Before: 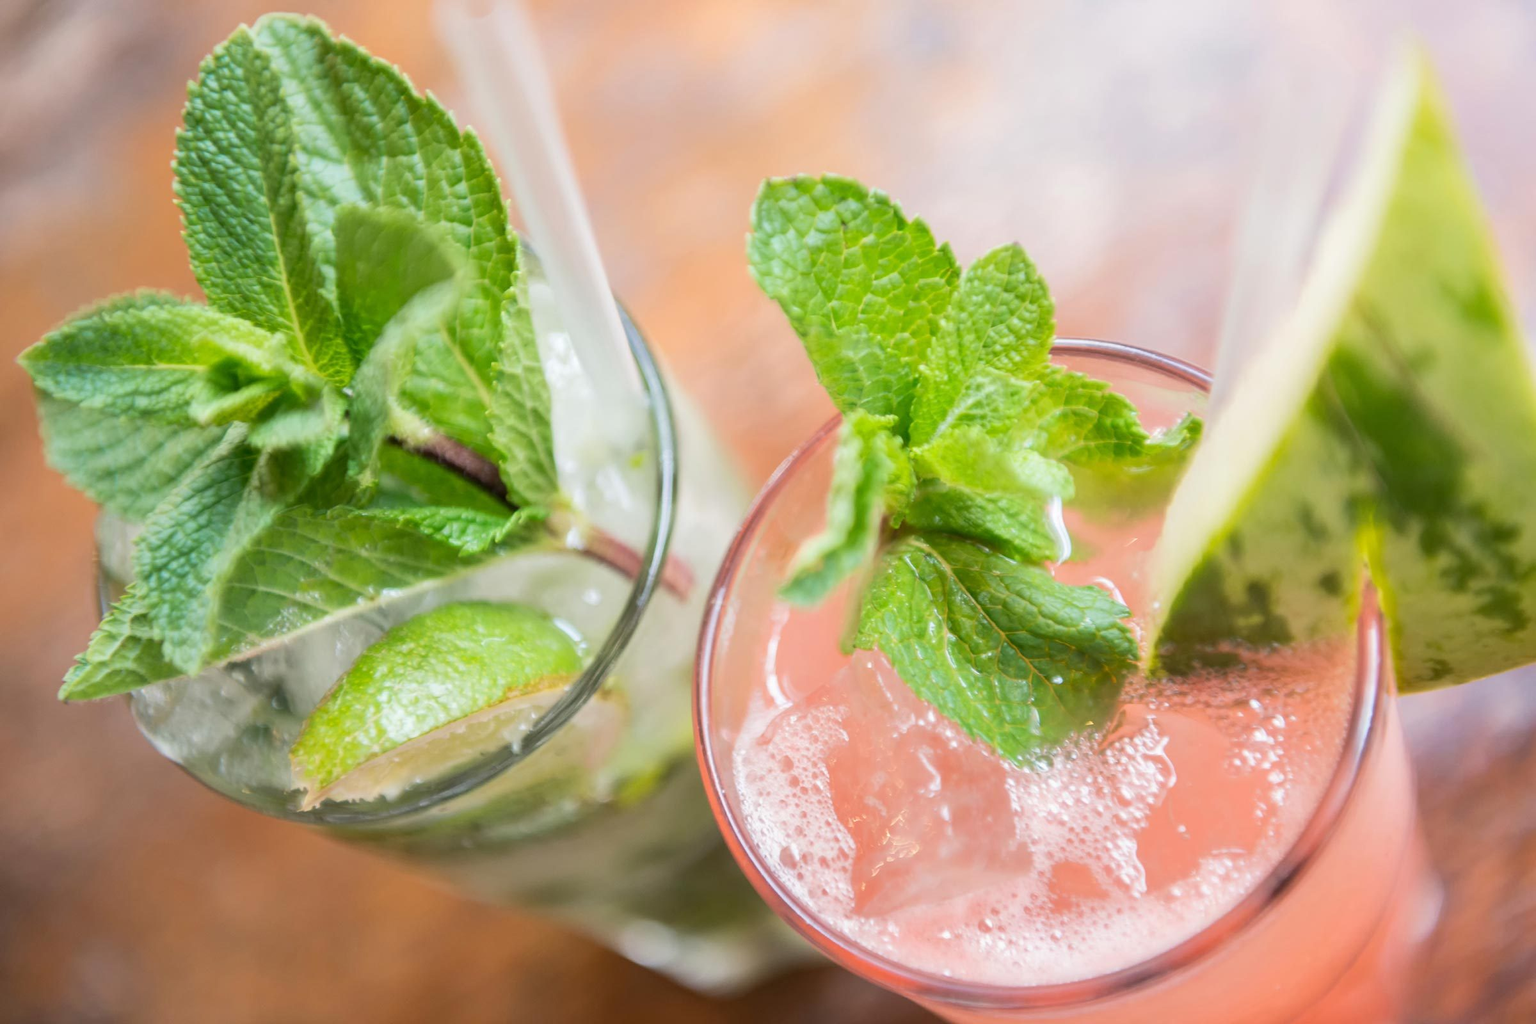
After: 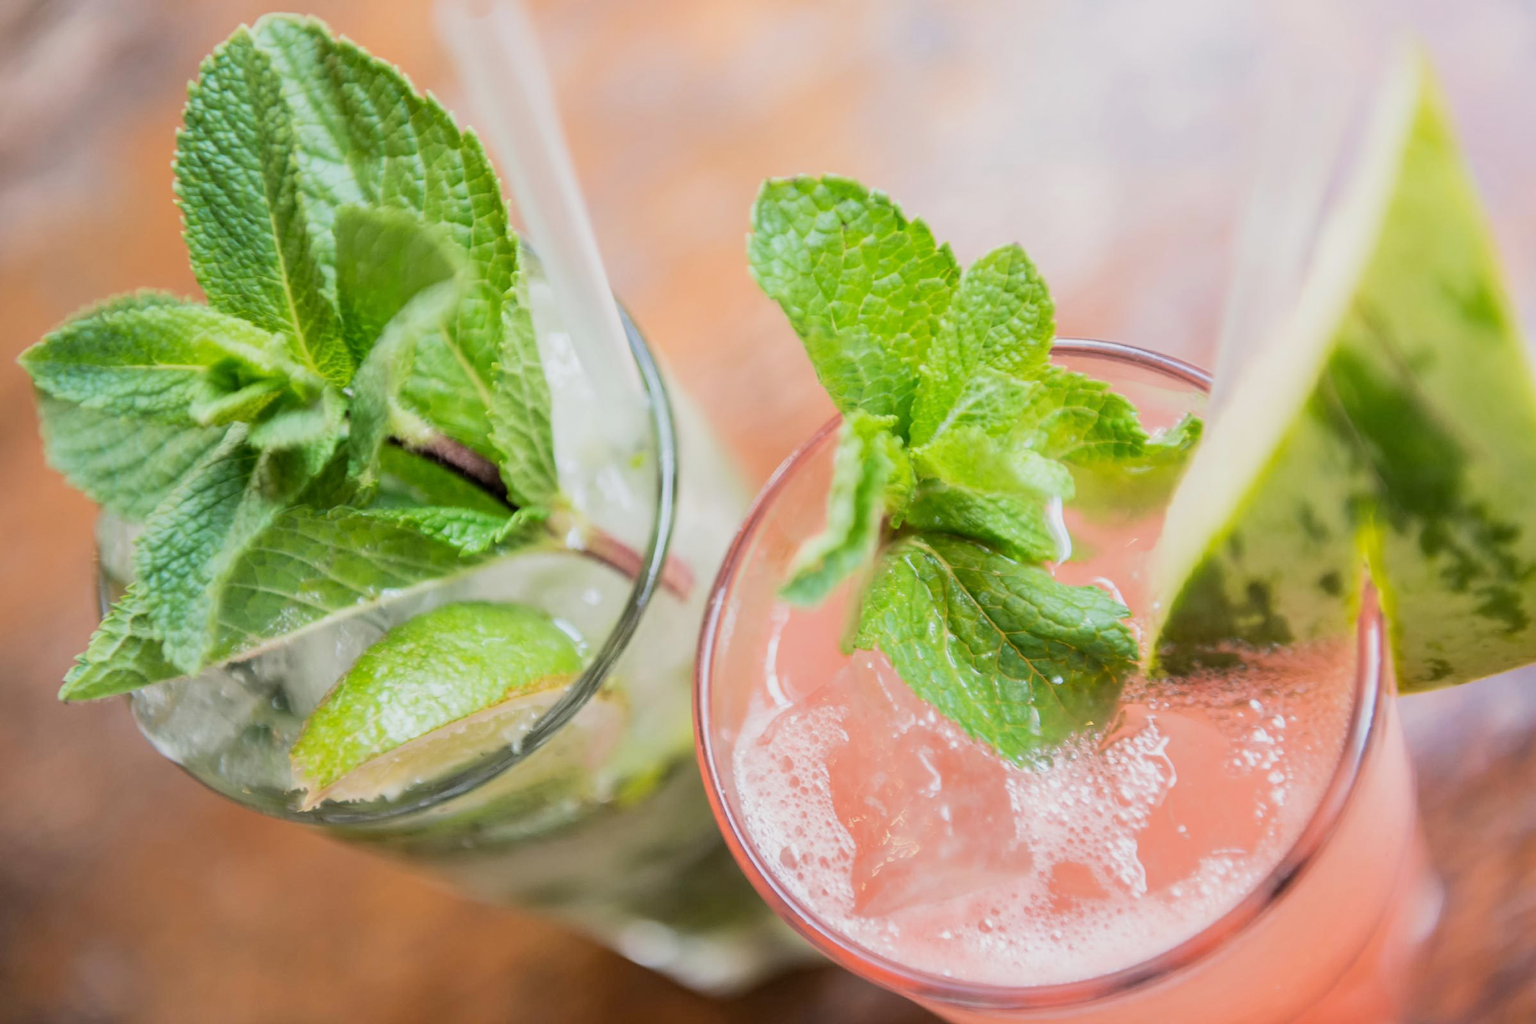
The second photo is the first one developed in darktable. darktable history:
filmic rgb: middle gray luminance 9.45%, black relative exposure -10.55 EV, white relative exposure 3.45 EV, target black luminance 0%, hardness 5.97, latitude 59.51%, contrast 1.092, highlights saturation mix 3.81%, shadows ↔ highlights balance 29.48%
